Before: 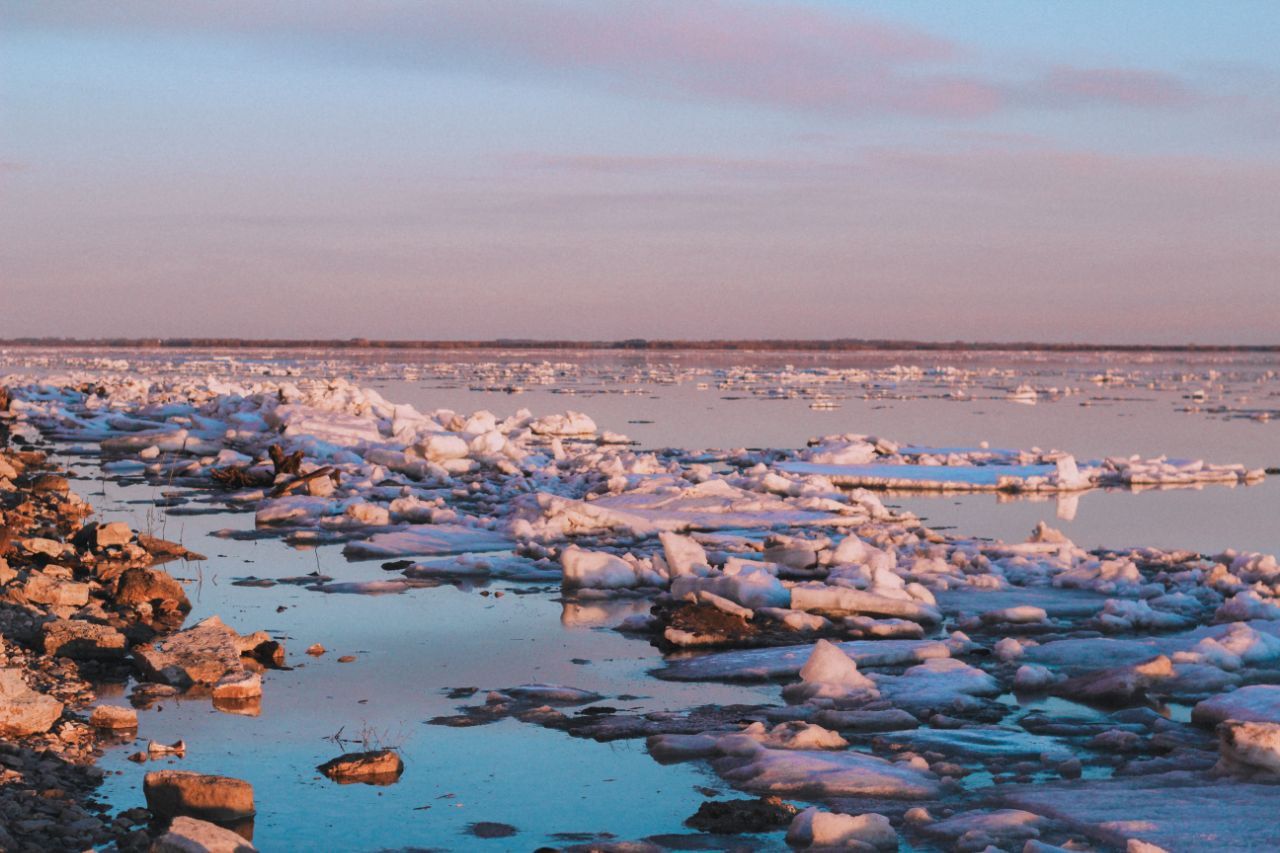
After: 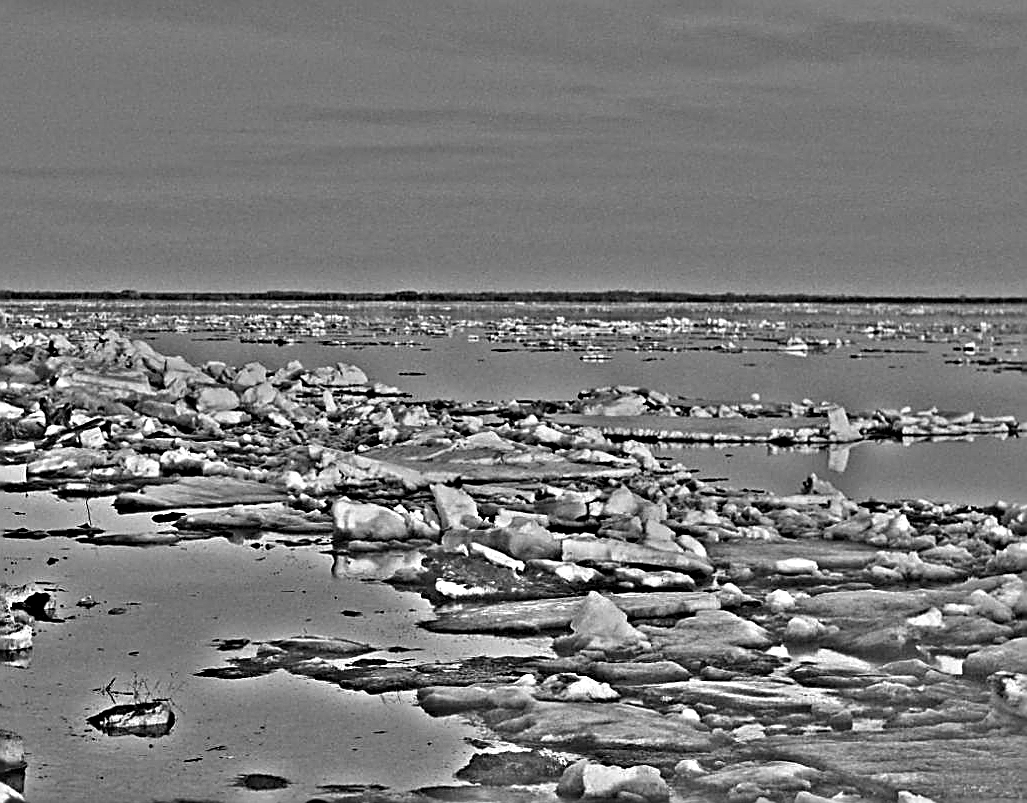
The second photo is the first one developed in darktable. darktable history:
sharpen: radius 1.685, amount 1.294
crop and rotate: left 17.959%, top 5.771%, right 1.742%
contrast equalizer: y [[0.5 ×6], [0.5 ×6], [0.5 ×6], [0 ×6], [0, 0, 0, 0.581, 0.011, 0]]
highpass: on, module defaults
